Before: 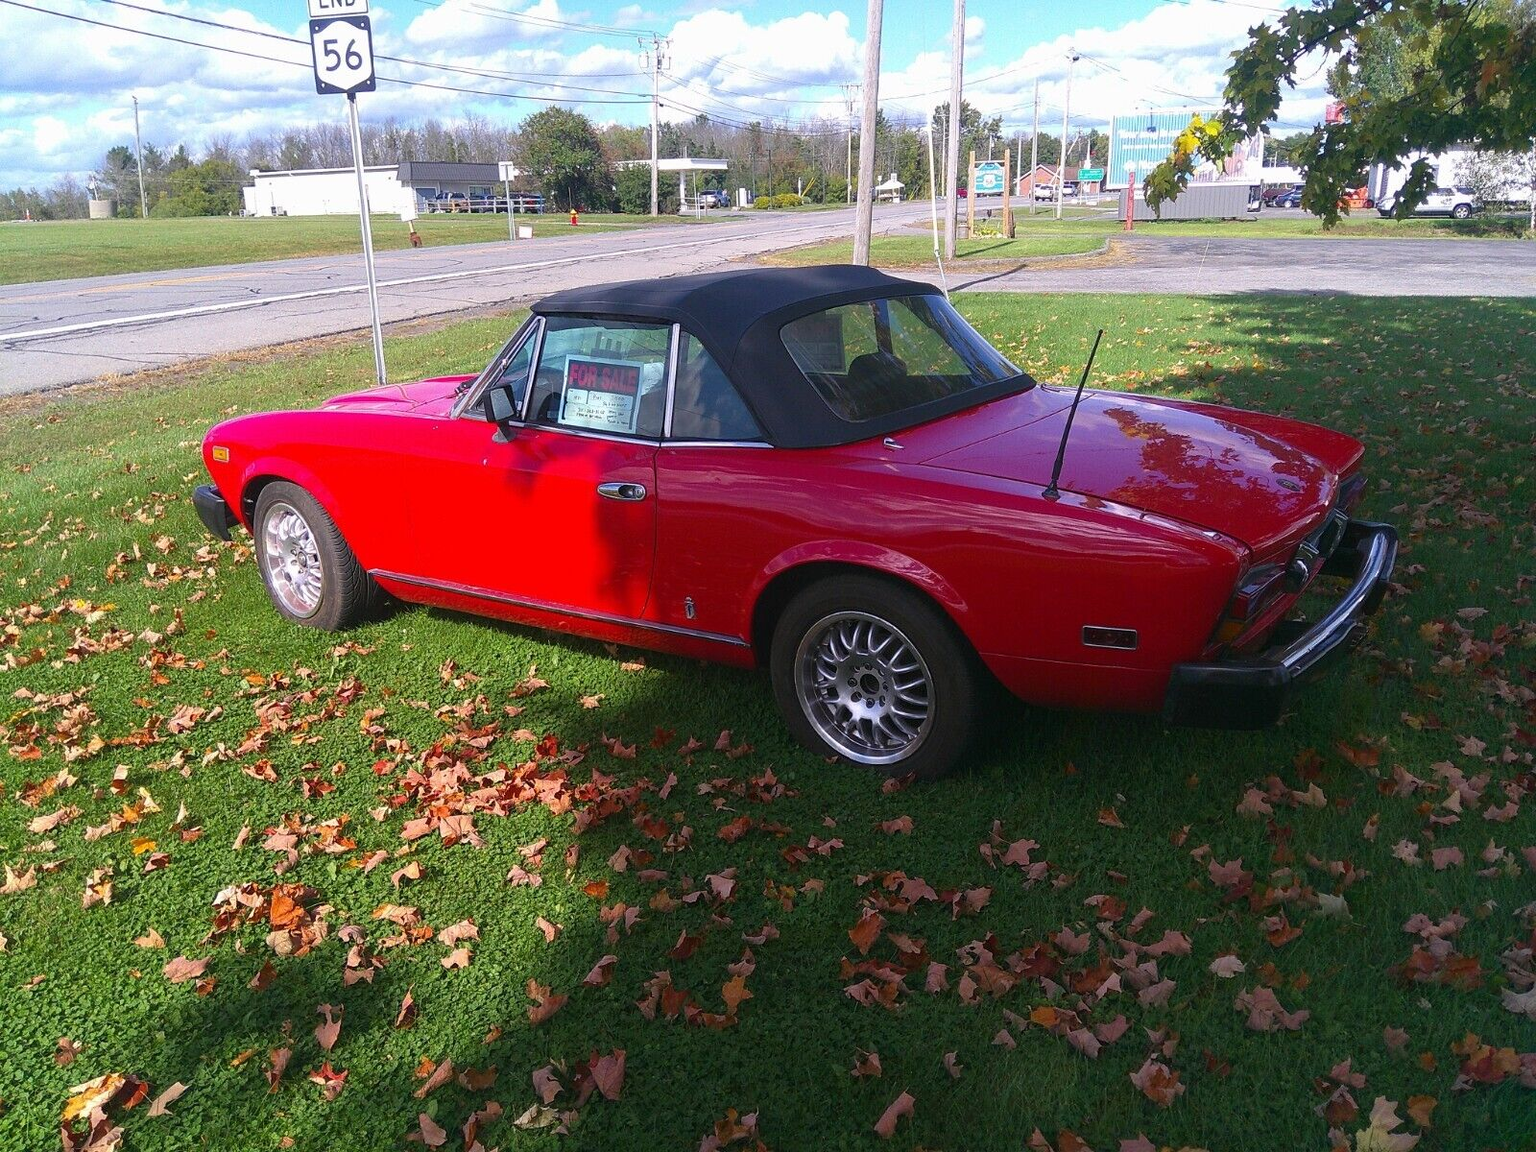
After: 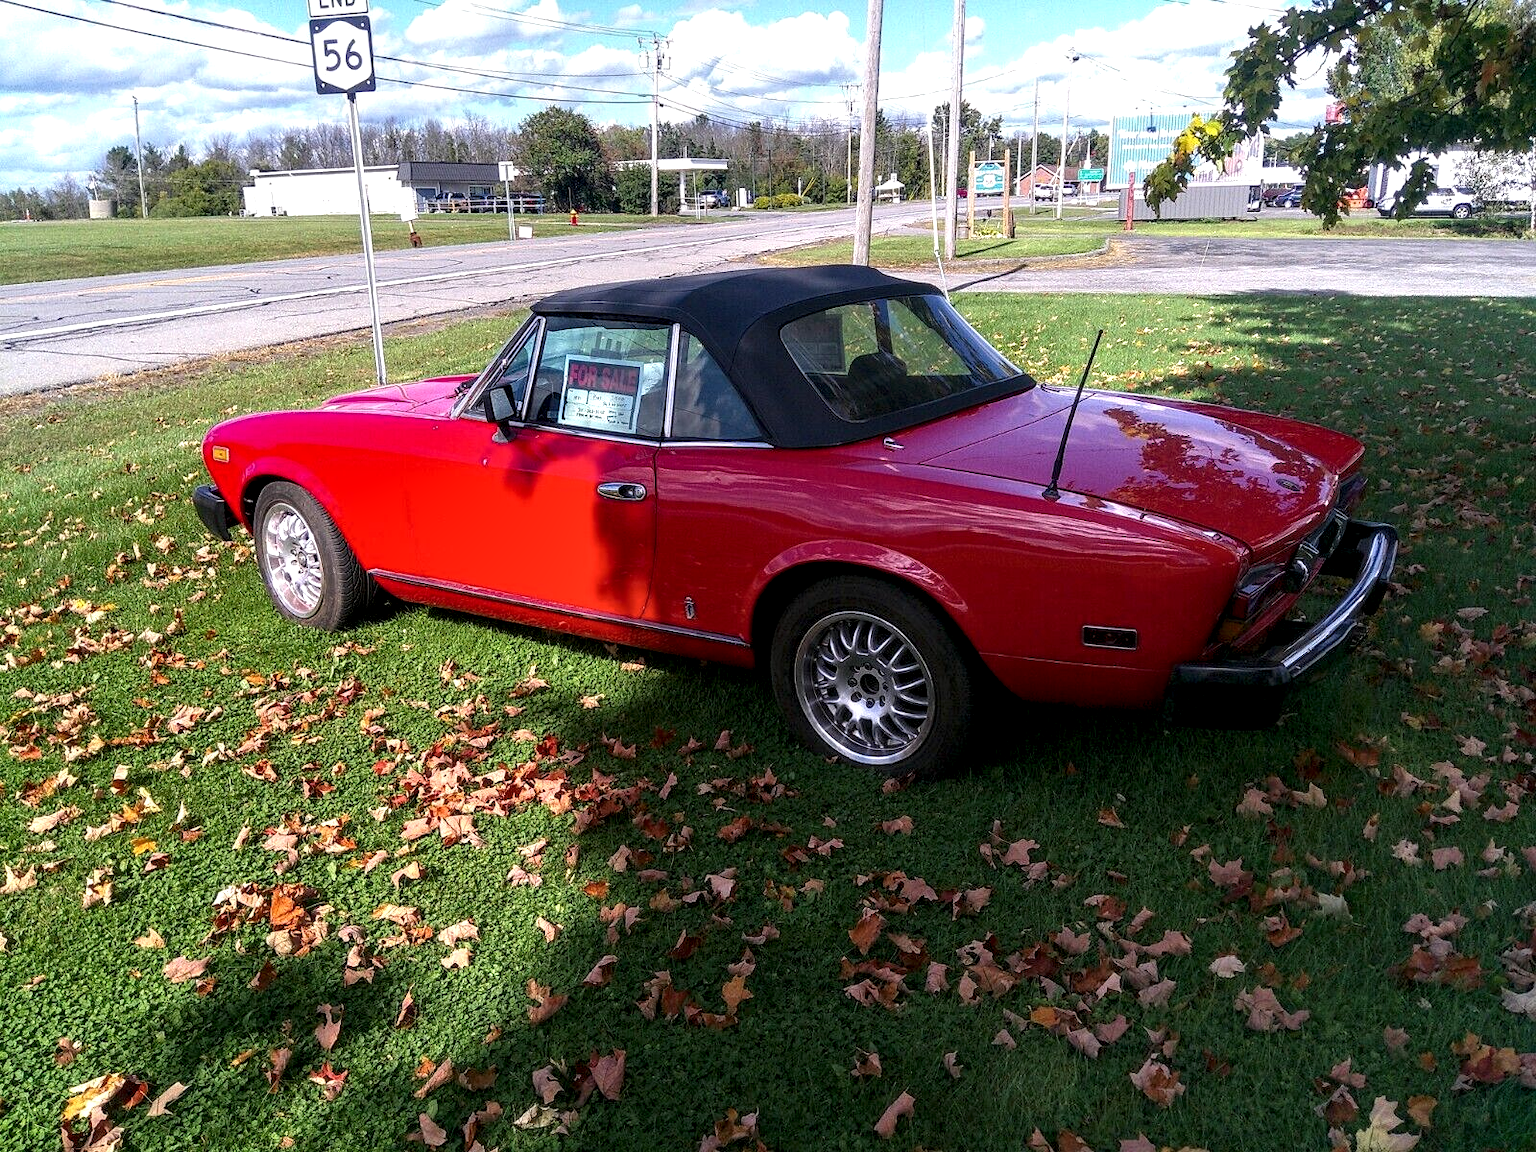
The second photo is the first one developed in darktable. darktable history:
local contrast: highlights 65%, shadows 53%, detail 169%, midtone range 0.515
